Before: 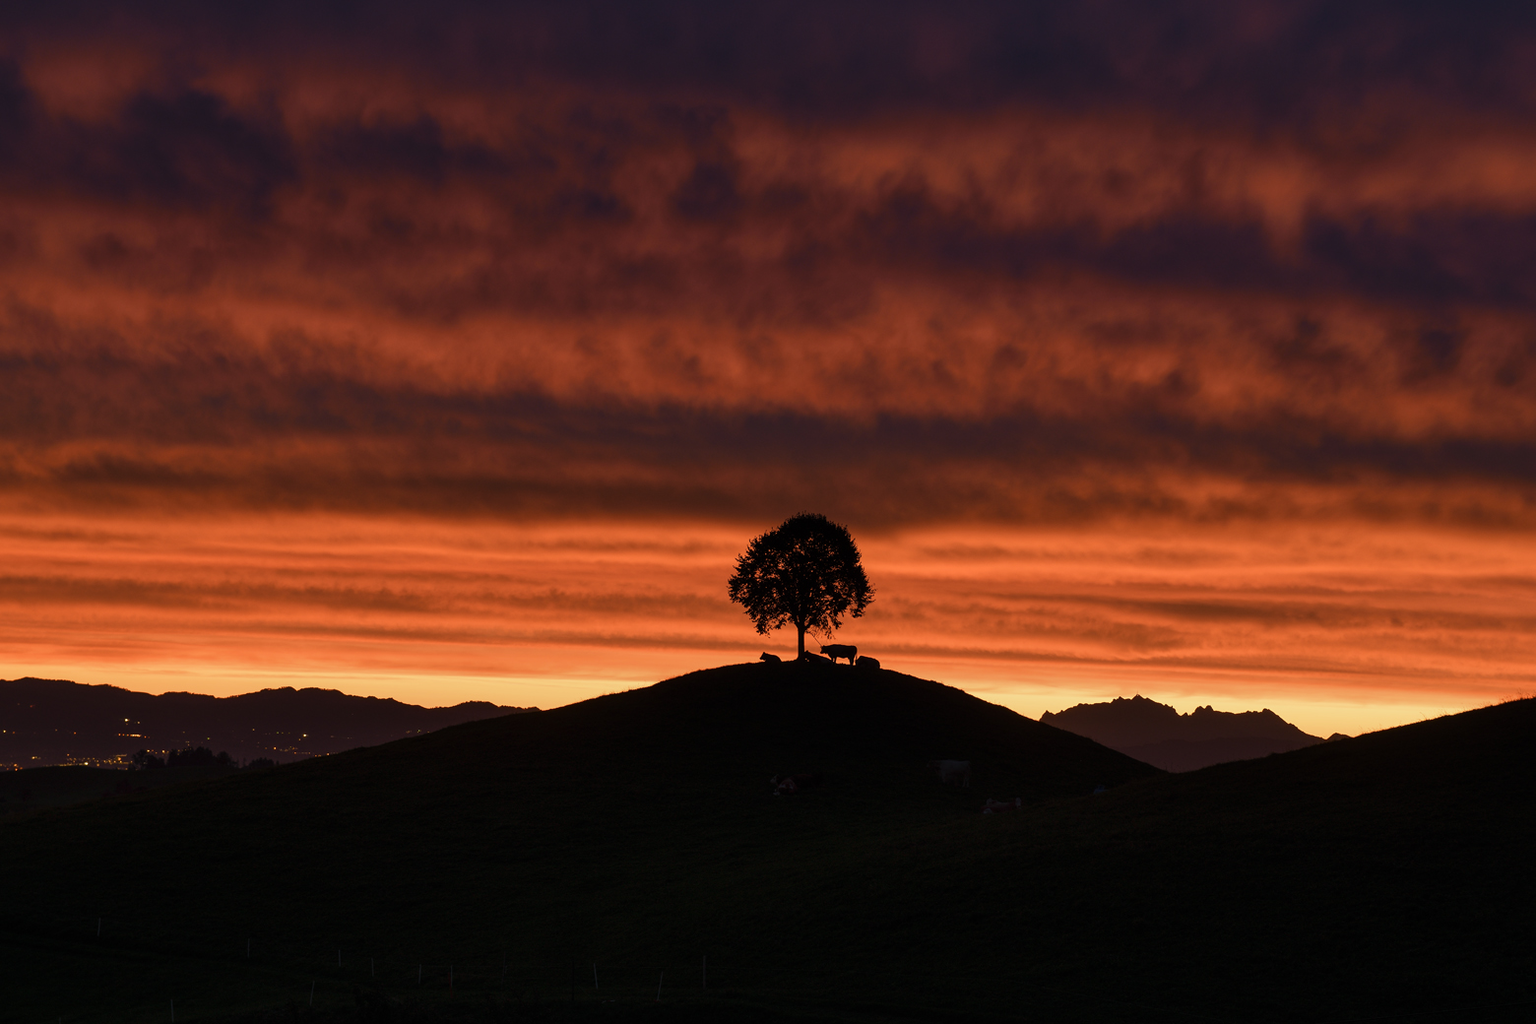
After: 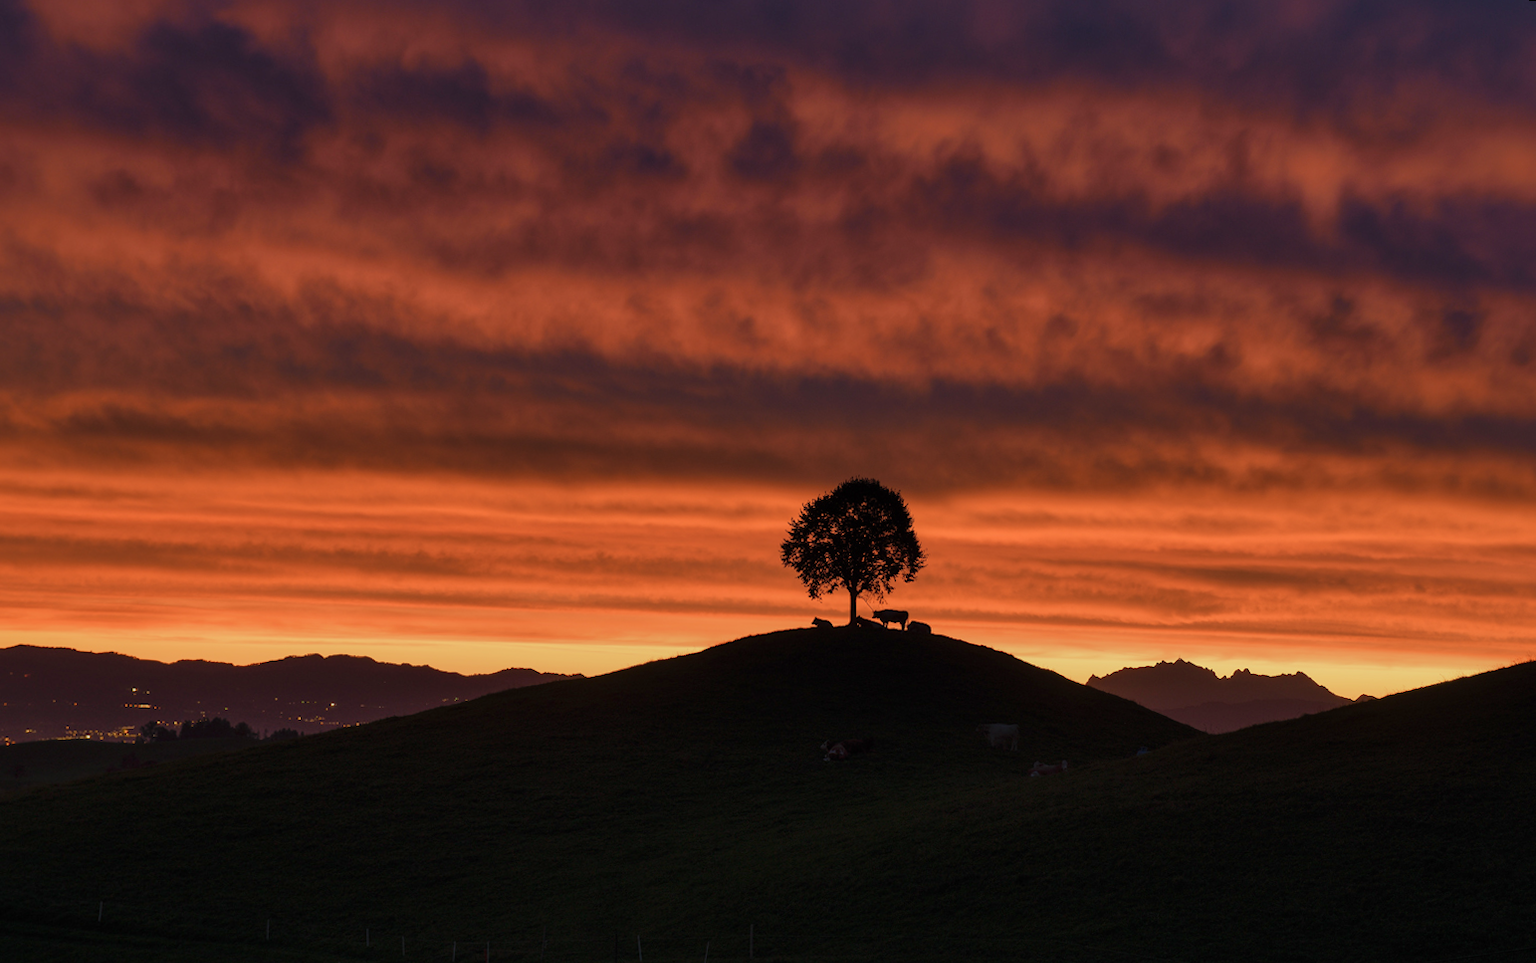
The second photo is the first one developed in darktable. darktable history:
shadows and highlights: on, module defaults
rotate and perspective: rotation 0.679°, lens shift (horizontal) 0.136, crop left 0.009, crop right 0.991, crop top 0.078, crop bottom 0.95
